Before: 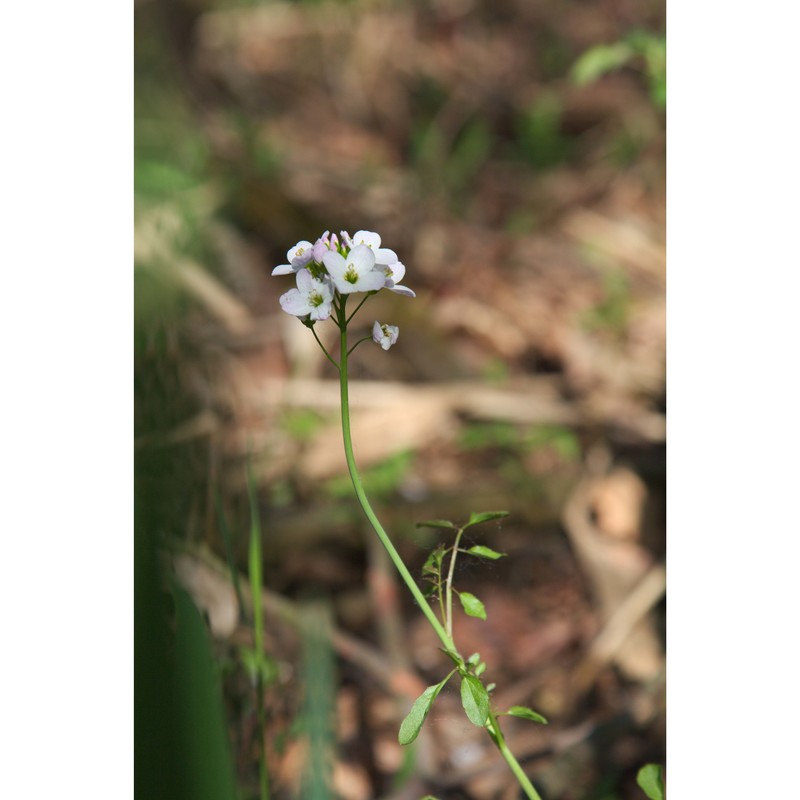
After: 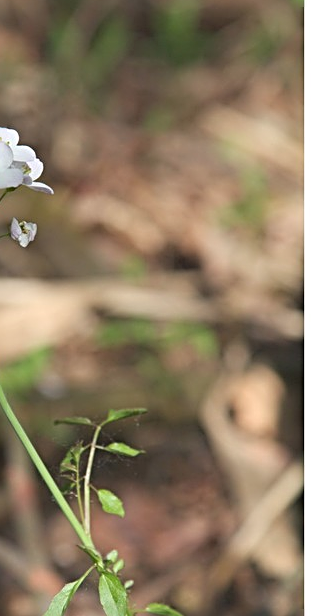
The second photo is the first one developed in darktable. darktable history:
crop: left 45.285%, top 12.993%, right 14.223%, bottom 9.967%
sharpen: radius 2.533, amount 0.626
